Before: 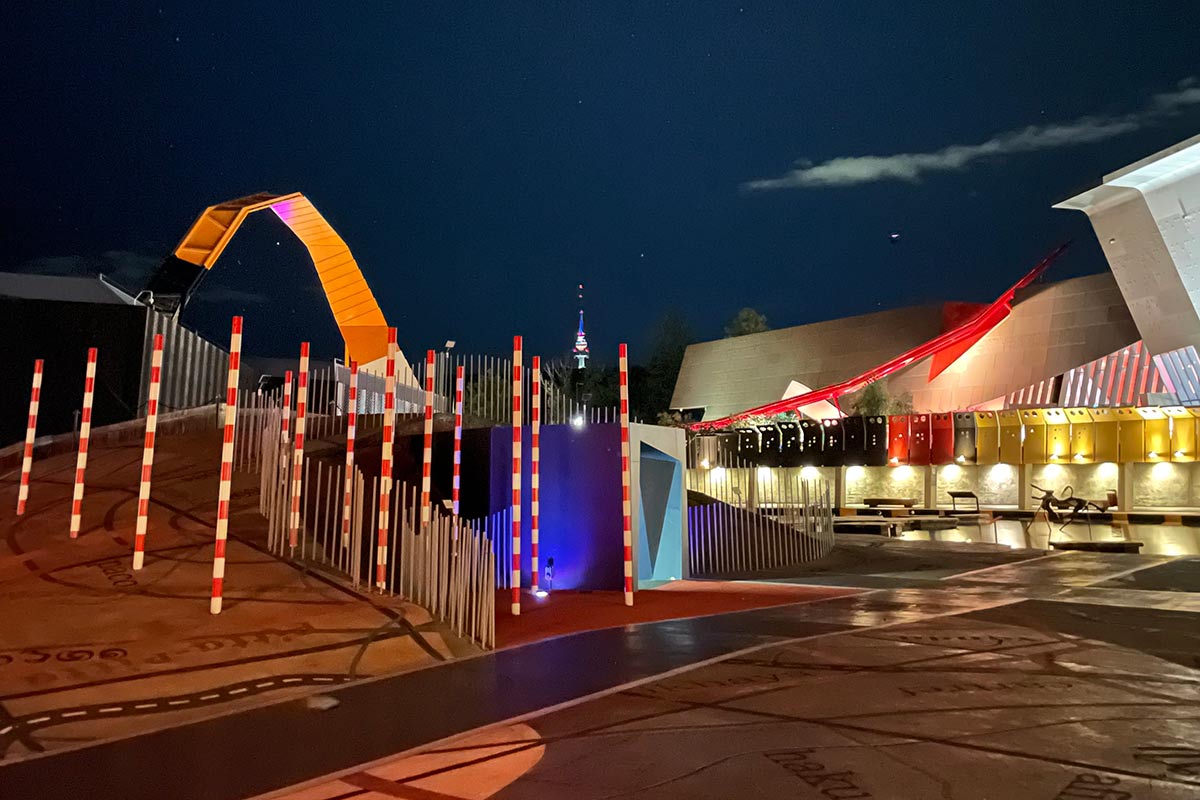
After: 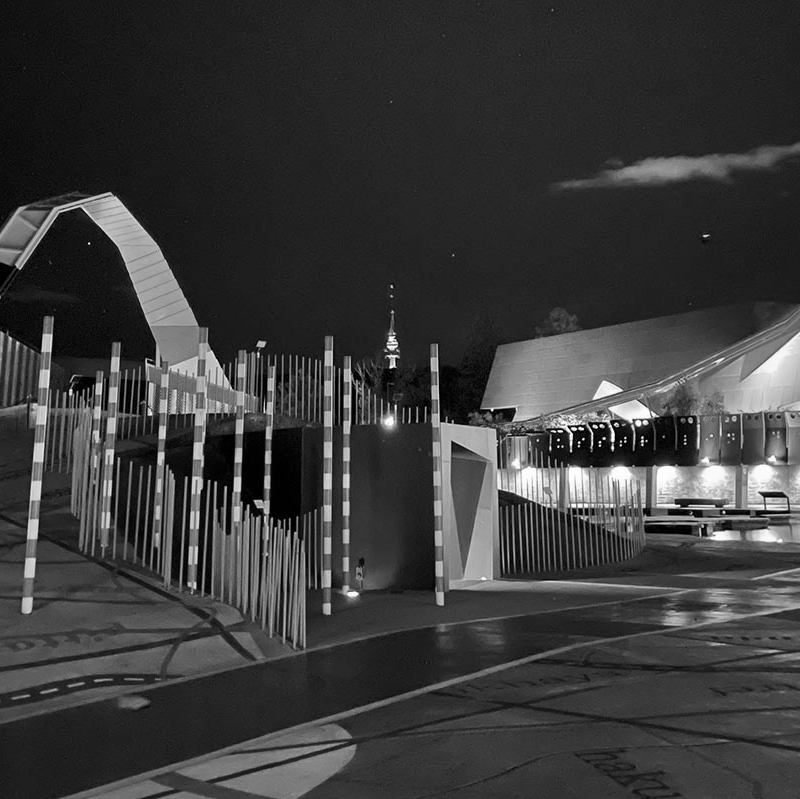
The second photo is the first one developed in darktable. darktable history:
crop and rotate: left 15.754%, right 17.579%
monochrome: on, module defaults
white balance: emerald 1
color balance rgb: perceptual saturation grading › global saturation 25%, global vibrance 20%
